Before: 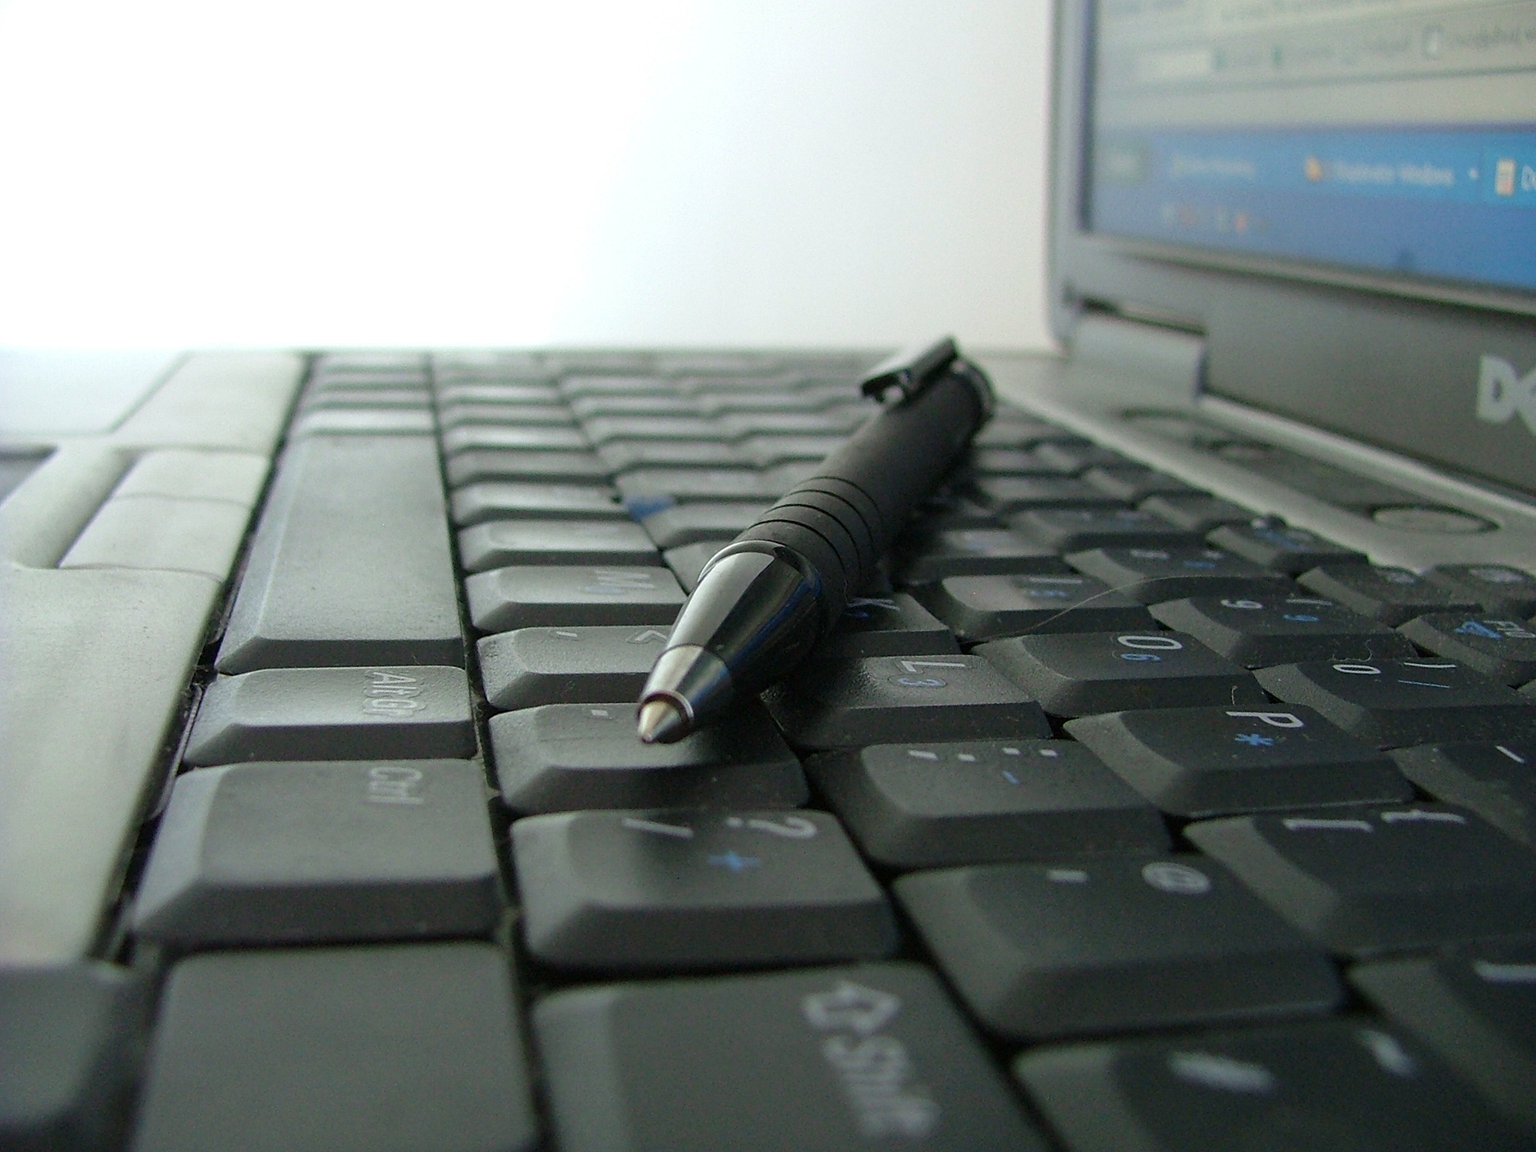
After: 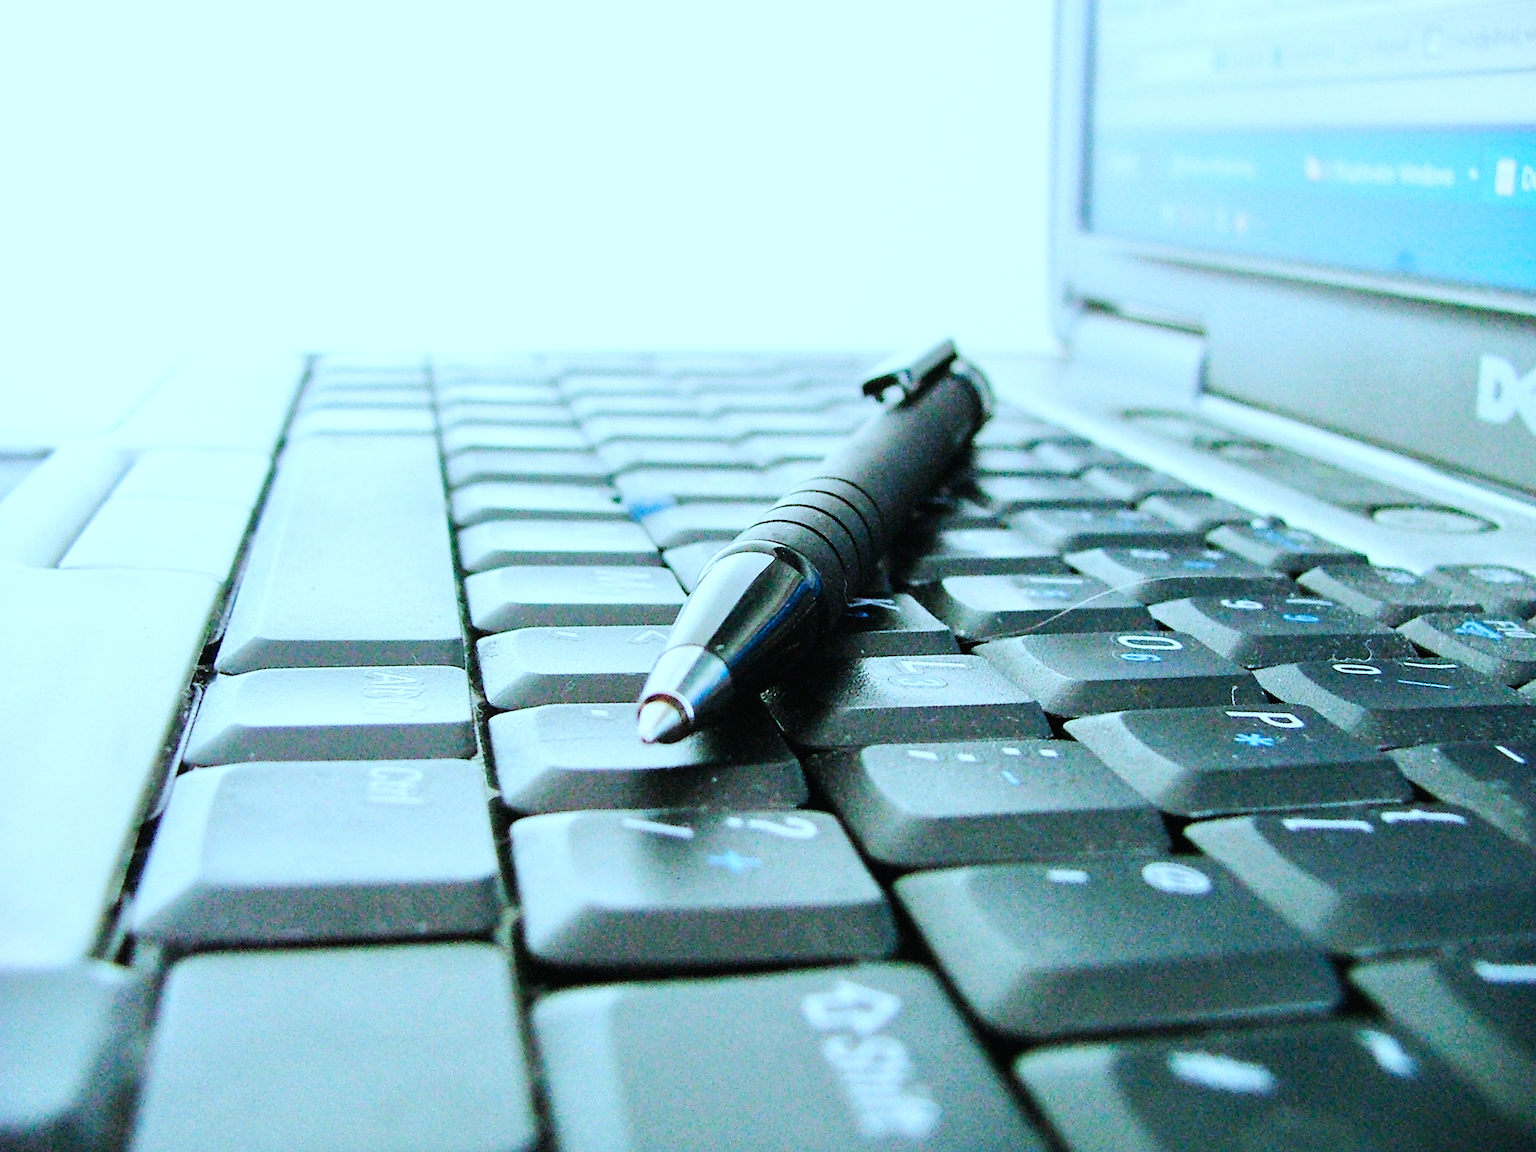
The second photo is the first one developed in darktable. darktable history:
base curve: curves: ch0 [(0, 0.003) (0.001, 0.002) (0.006, 0.004) (0.02, 0.022) (0.048, 0.086) (0.094, 0.234) (0.162, 0.431) (0.258, 0.629) (0.385, 0.8) (0.548, 0.918) (0.751, 0.988) (1, 1)], preserve colors none
tone equalizer: -7 EV 0.15 EV, -6 EV 0.6 EV, -5 EV 1.15 EV, -4 EV 1.33 EV, -3 EV 1.15 EV, -2 EV 0.6 EV, -1 EV 0.15 EV, mask exposure compensation -0.5 EV
color correction: highlights a* -9.73, highlights b* -21.22
